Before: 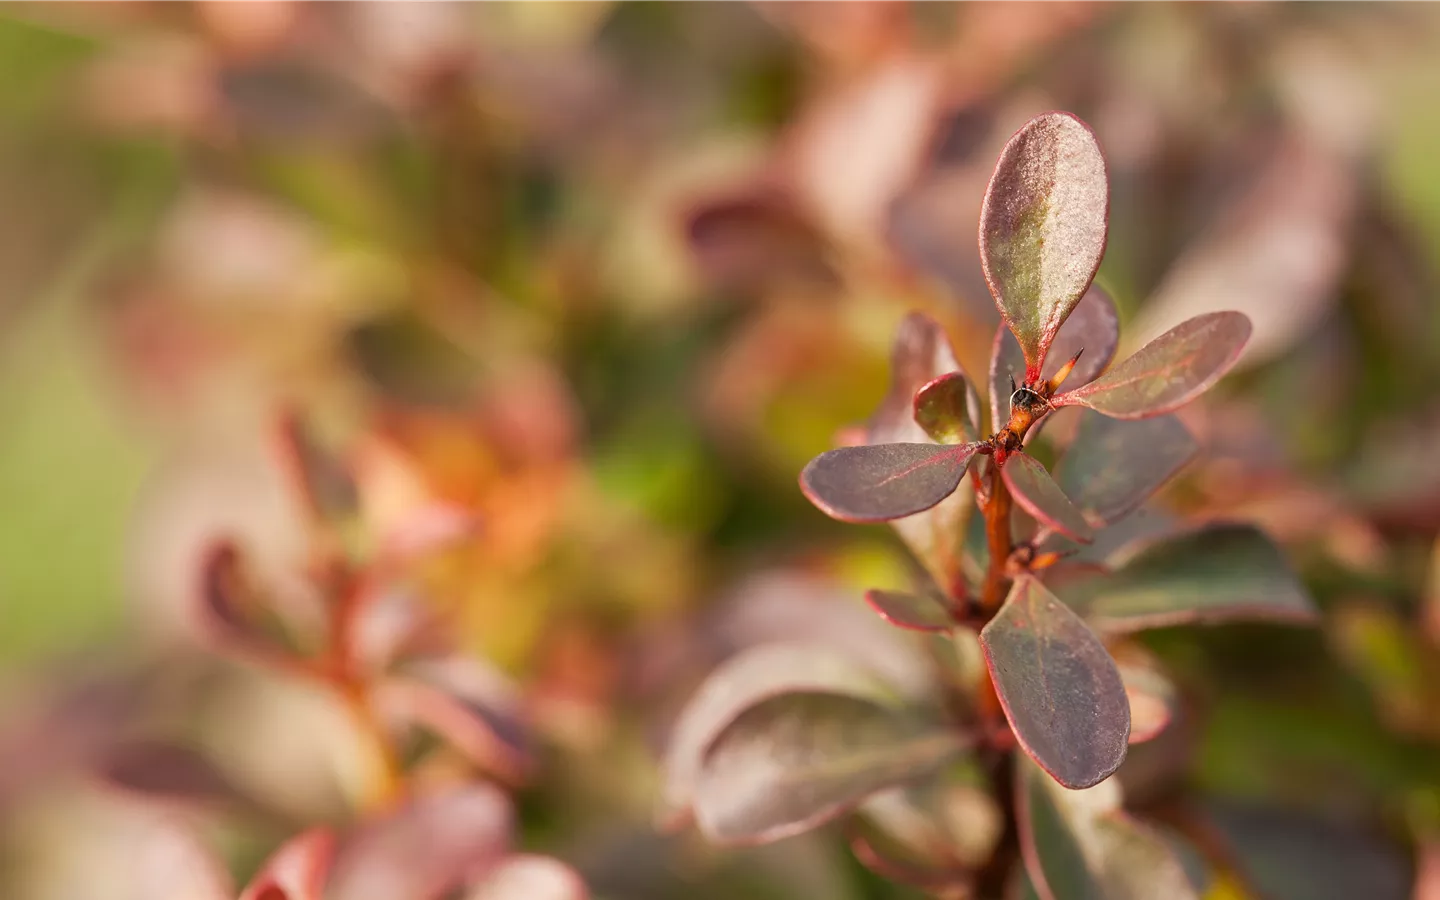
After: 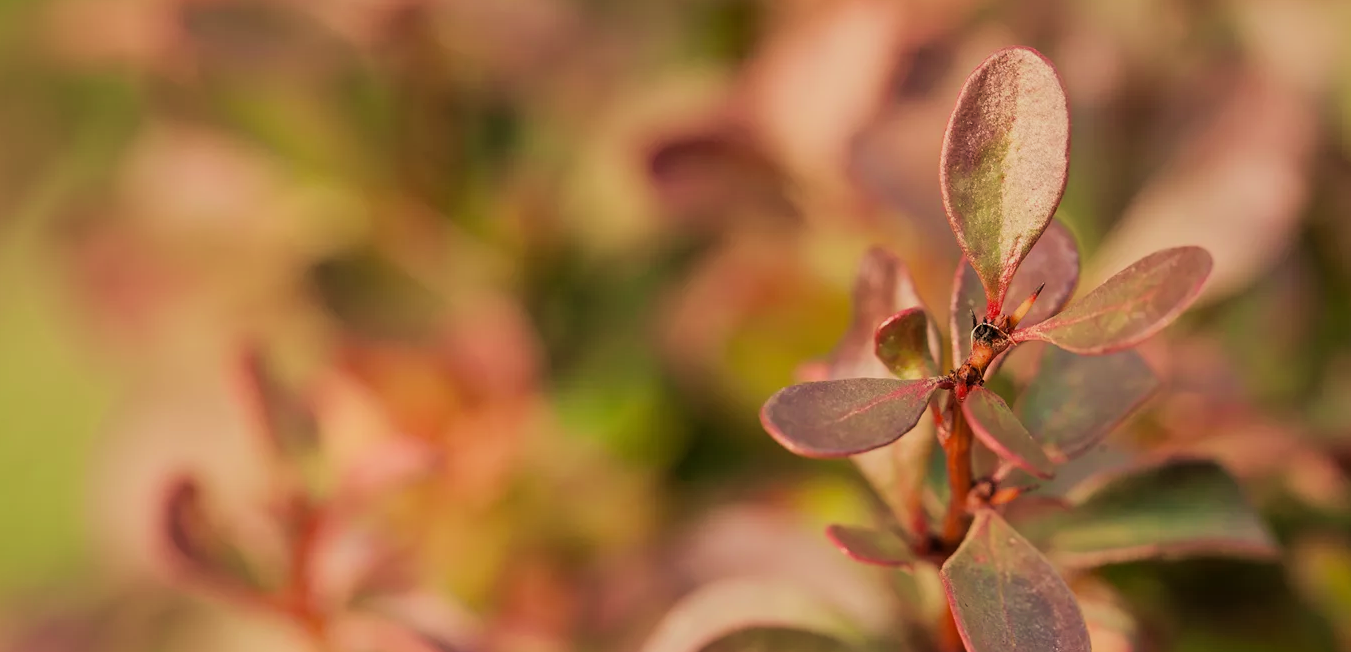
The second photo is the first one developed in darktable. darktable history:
white balance: red 1.045, blue 0.932
crop: left 2.737%, top 7.287%, right 3.421%, bottom 20.179%
velvia: strength 50%
filmic rgb: black relative exposure -7.65 EV, white relative exposure 4.56 EV, hardness 3.61
